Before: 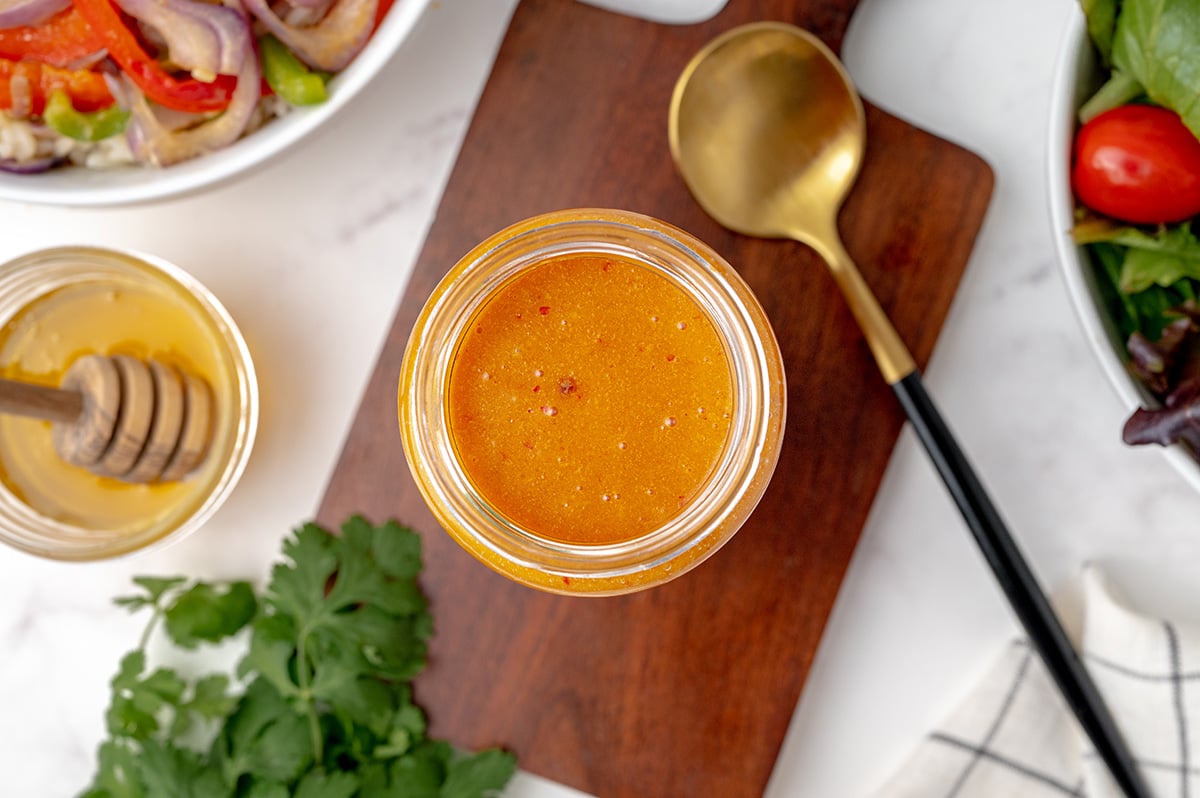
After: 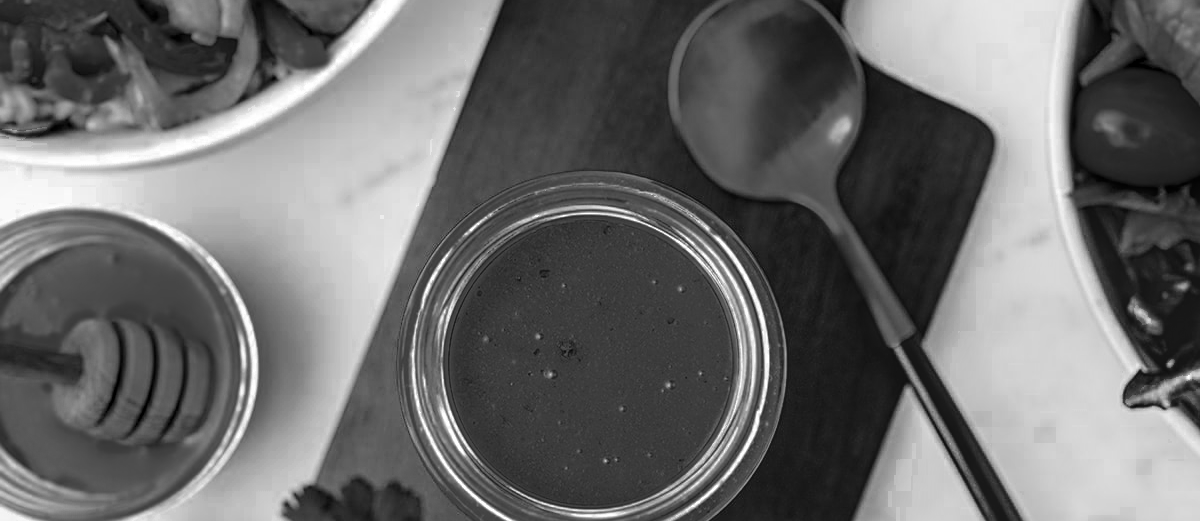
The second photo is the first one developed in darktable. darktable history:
crop and rotate: top 4.756%, bottom 29.921%
sharpen: on, module defaults
contrast brightness saturation: contrast -0.282
tone curve: curves: ch0 [(0, 0) (0.003, 0.108) (0.011, 0.112) (0.025, 0.117) (0.044, 0.126) (0.069, 0.133) (0.1, 0.146) (0.136, 0.158) (0.177, 0.178) (0.224, 0.212) (0.277, 0.256) (0.335, 0.331) (0.399, 0.423) (0.468, 0.538) (0.543, 0.641) (0.623, 0.721) (0.709, 0.792) (0.801, 0.845) (0.898, 0.917) (1, 1)], color space Lab, independent channels, preserve colors none
local contrast: highlights 3%, shadows 3%, detail 182%
tone equalizer: edges refinement/feathering 500, mask exposure compensation -1.57 EV, preserve details no
color zones: curves: ch0 [(0.287, 0.048) (0.493, 0.484) (0.737, 0.816)]; ch1 [(0, 0) (0.143, 0) (0.286, 0) (0.429, 0) (0.571, 0) (0.714, 0) (0.857, 0)]
